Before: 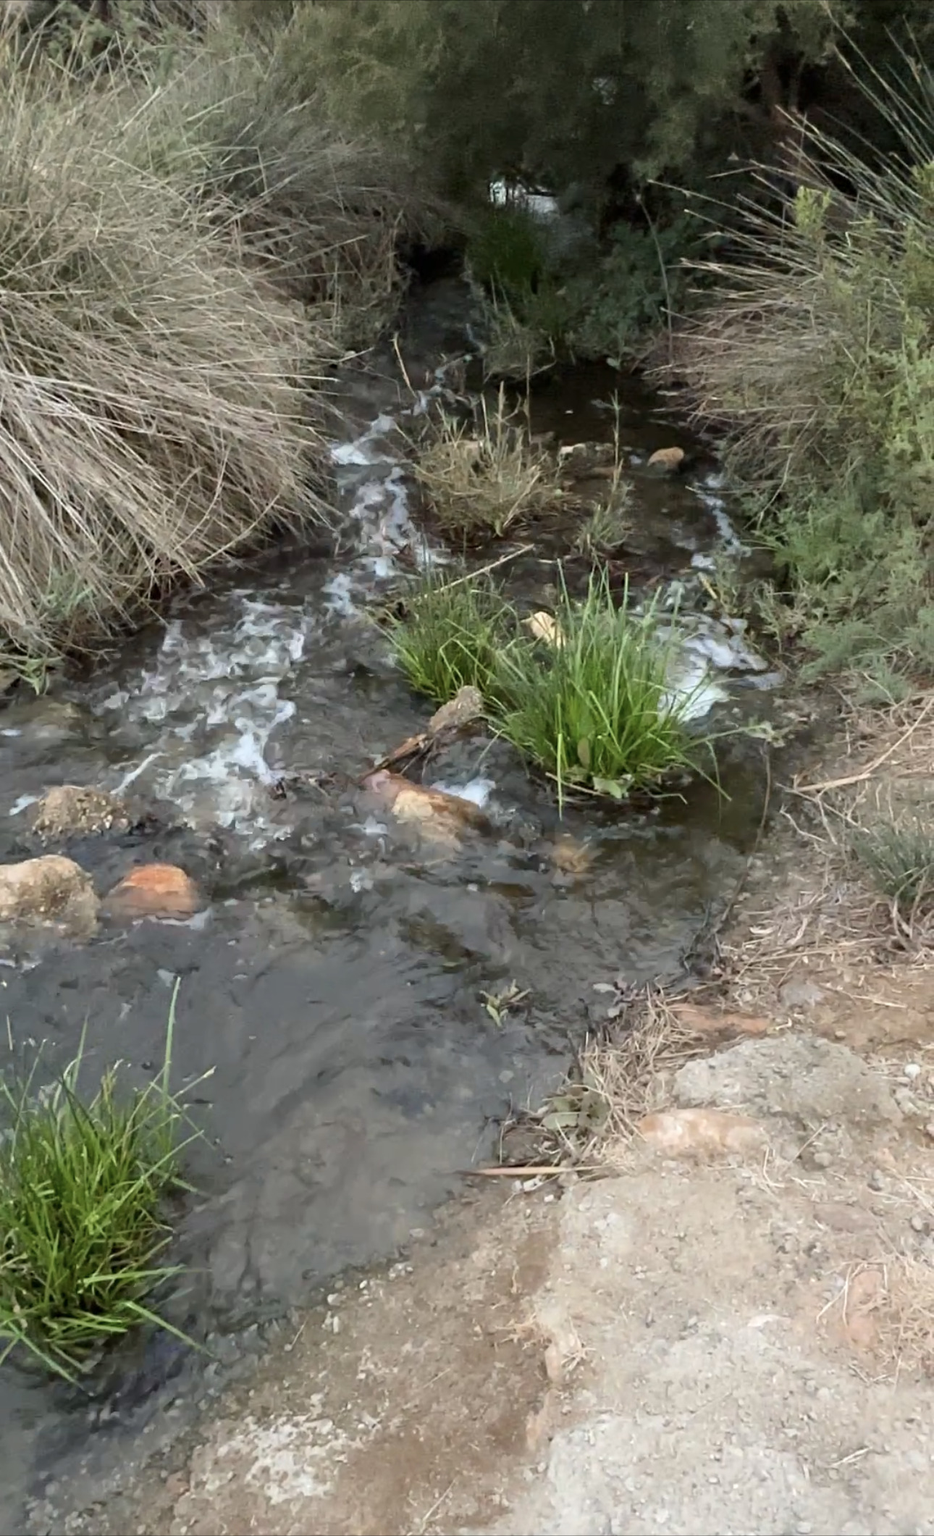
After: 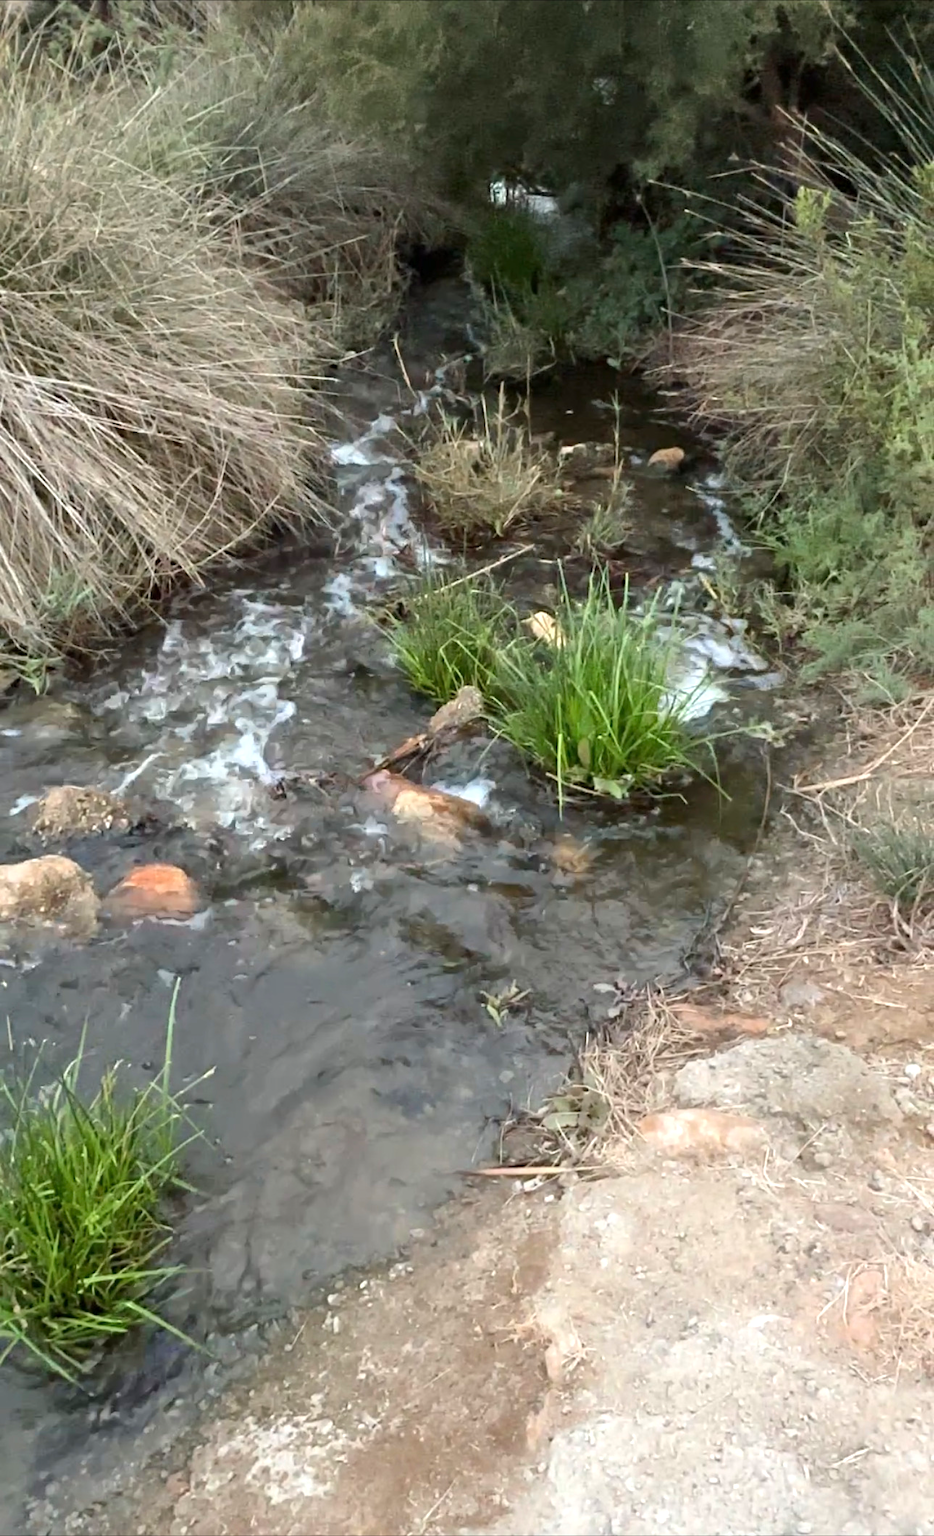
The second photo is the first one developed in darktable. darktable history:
exposure: exposure 0.375 EV, compensate highlight preservation false
